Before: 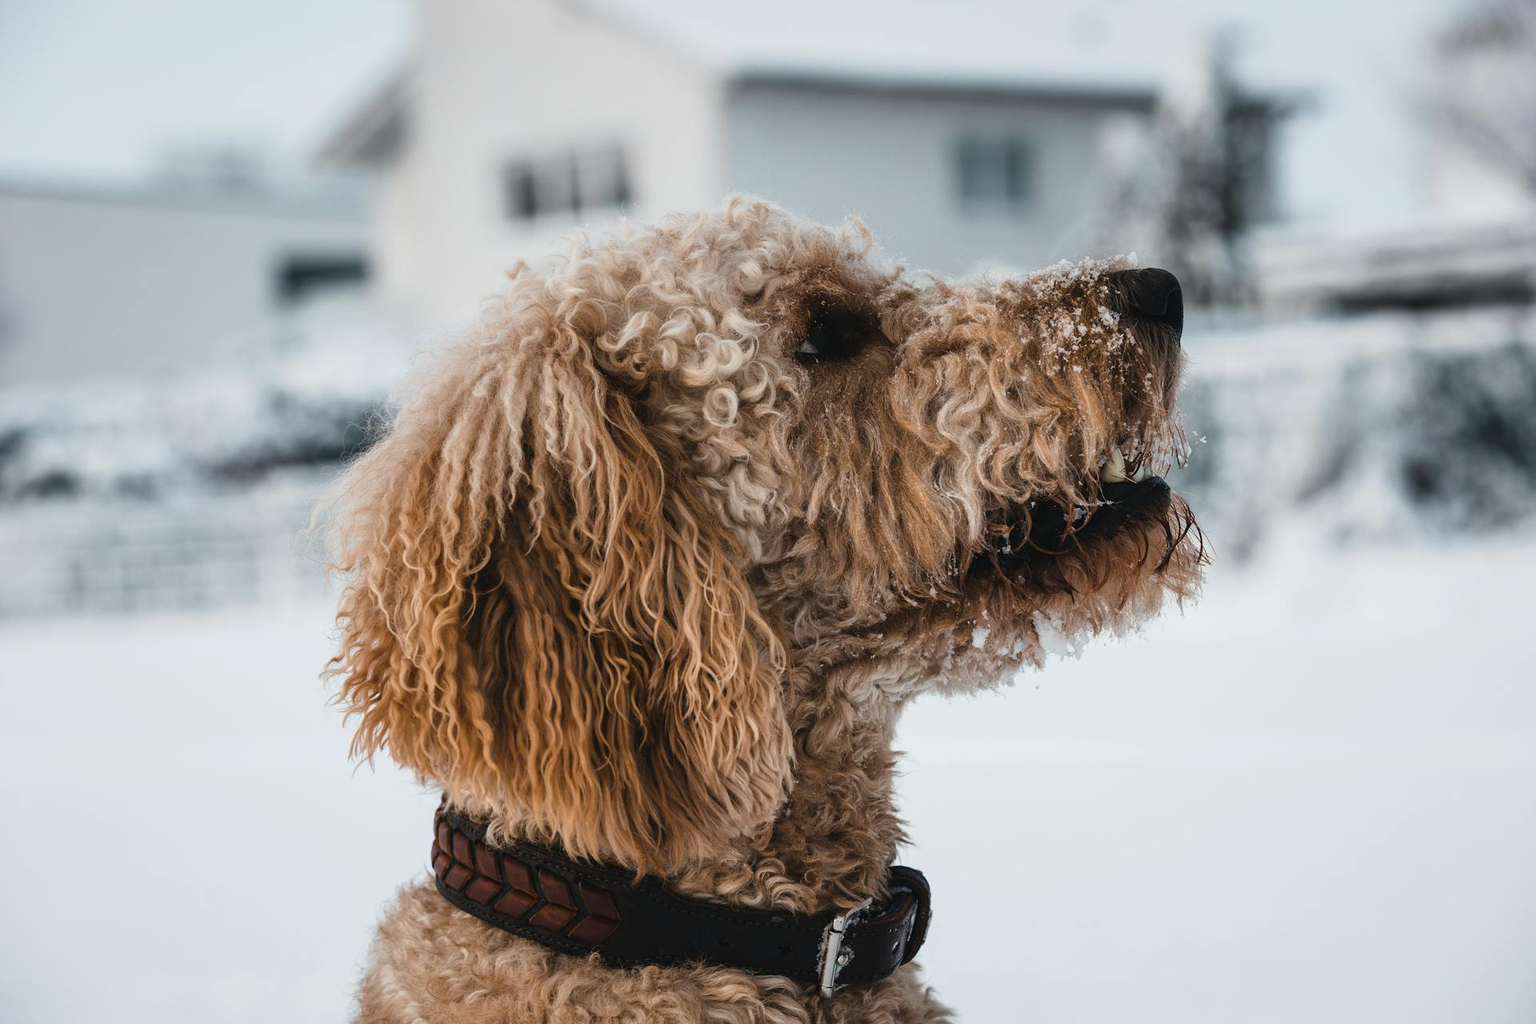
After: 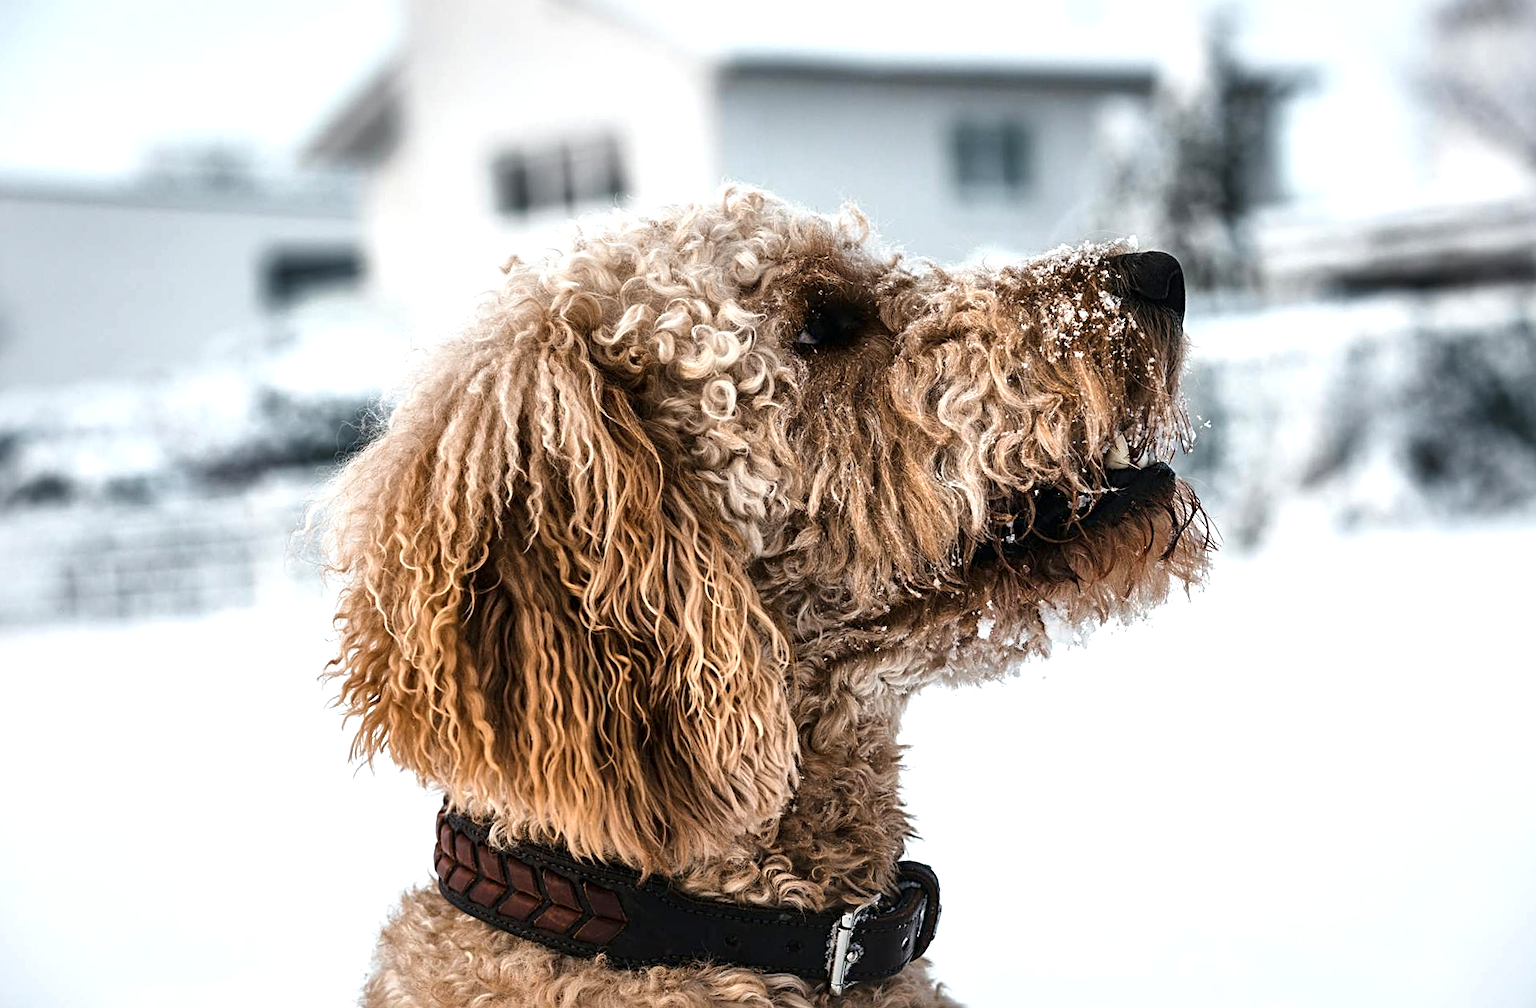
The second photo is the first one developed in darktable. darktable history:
local contrast: mode bilateral grid, contrast 100, coarseness 100, detail 165%, midtone range 0.2
rotate and perspective: rotation -1°, crop left 0.011, crop right 0.989, crop top 0.025, crop bottom 0.975
sharpen: radius 3.119
exposure: exposure 0.515 EV, compensate highlight preservation false
